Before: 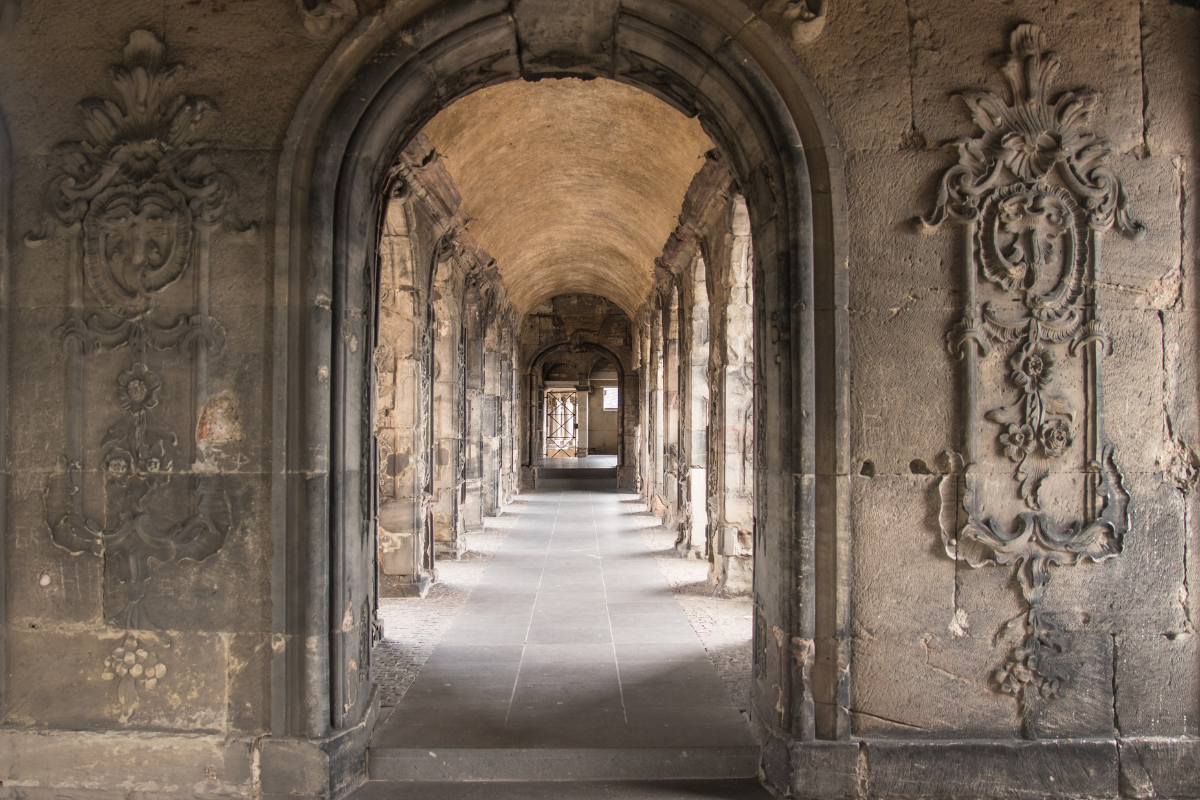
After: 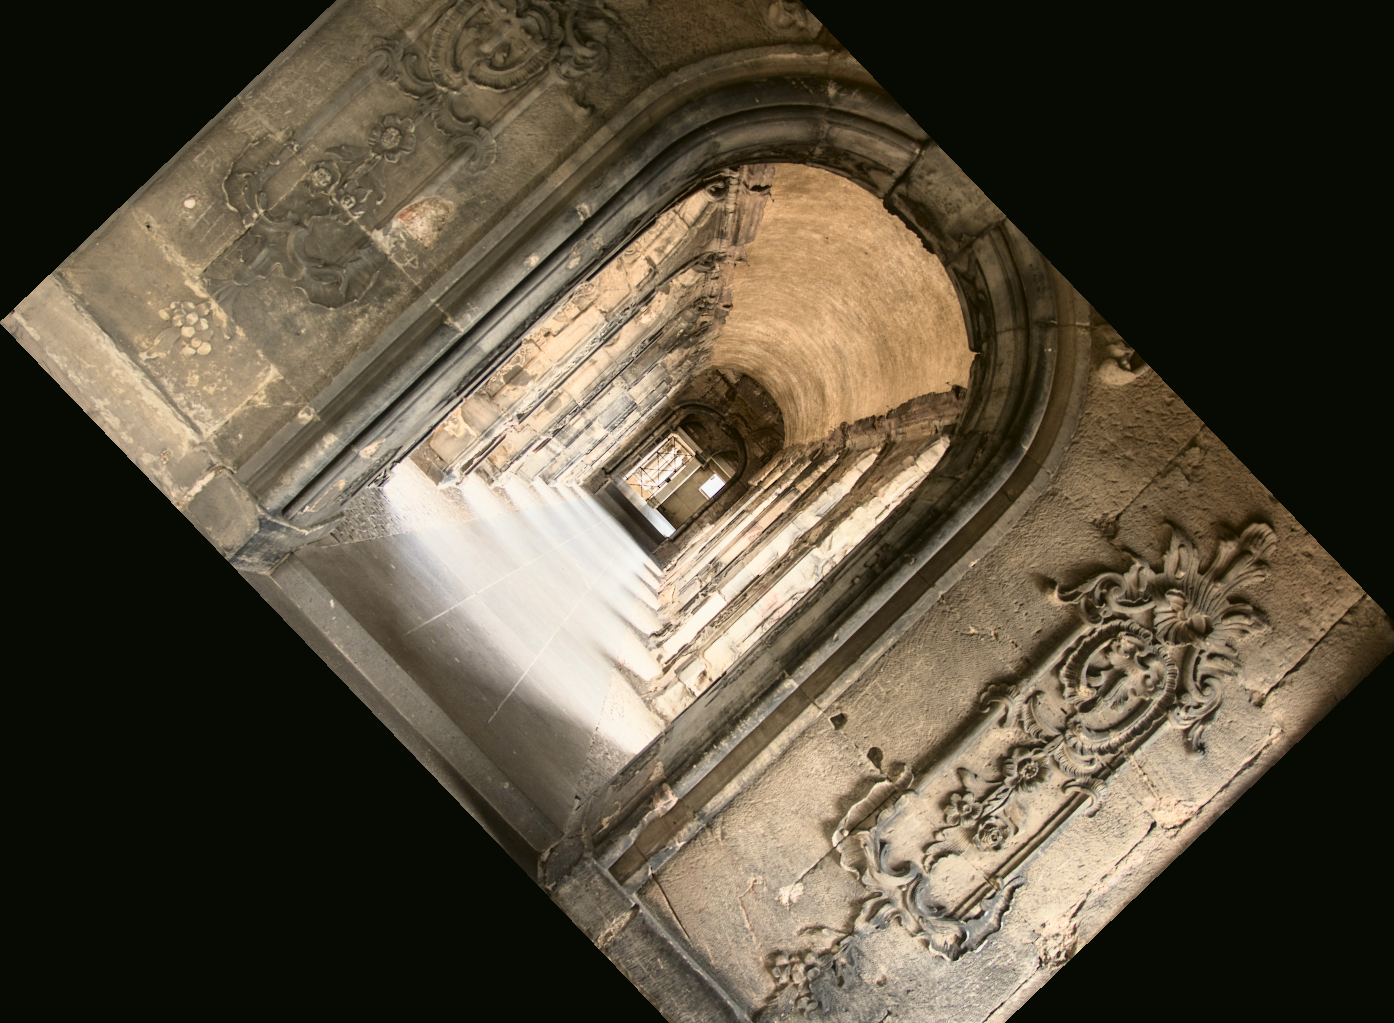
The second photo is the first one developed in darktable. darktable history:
crop and rotate: angle -46.26°, top 16.234%, right 0.912%, bottom 11.704%
tone curve: curves: ch0 [(0, 0.023) (0.087, 0.065) (0.184, 0.168) (0.45, 0.54) (0.57, 0.683) (0.706, 0.841) (0.877, 0.948) (1, 0.984)]; ch1 [(0, 0) (0.388, 0.369) (0.447, 0.447) (0.505, 0.5) (0.534, 0.535) (0.563, 0.563) (0.579, 0.59) (0.644, 0.663) (1, 1)]; ch2 [(0, 0) (0.301, 0.259) (0.385, 0.395) (0.492, 0.496) (0.518, 0.537) (0.583, 0.605) (0.673, 0.667) (1, 1)], color space Lab, independent channels, preserve colors none
base curve: curves: ch0 [(0, 0) (0.989, 0.992)], preserve colors none
